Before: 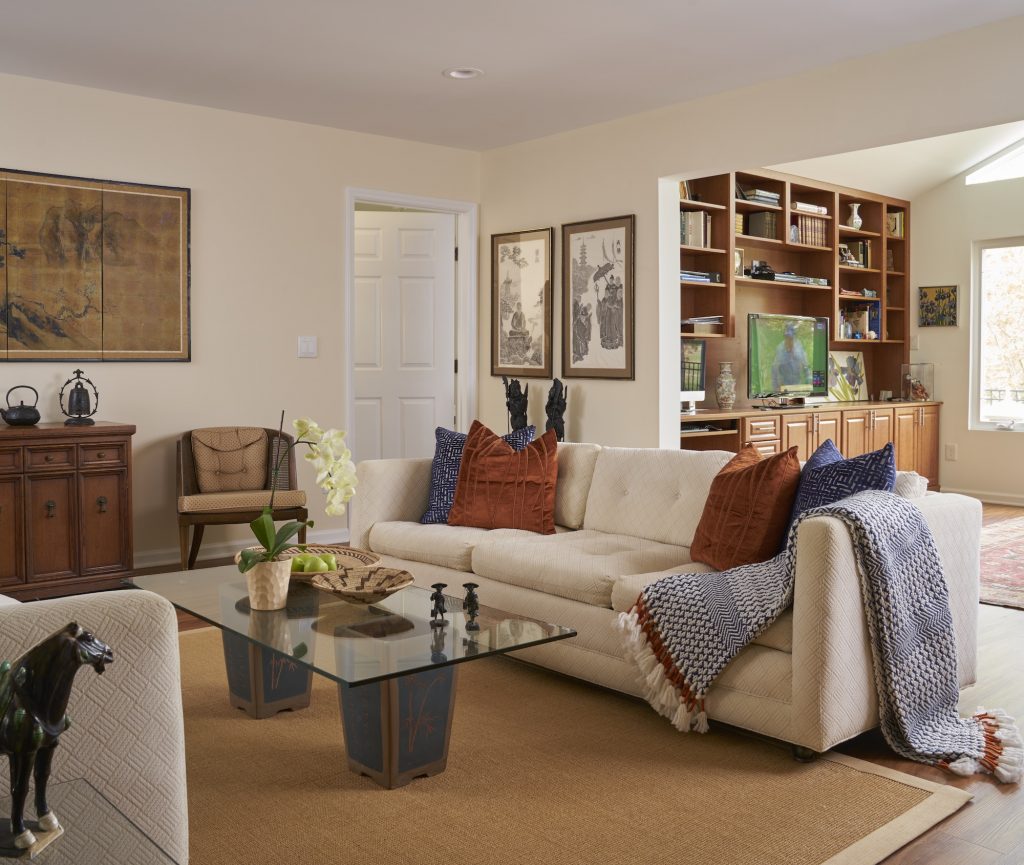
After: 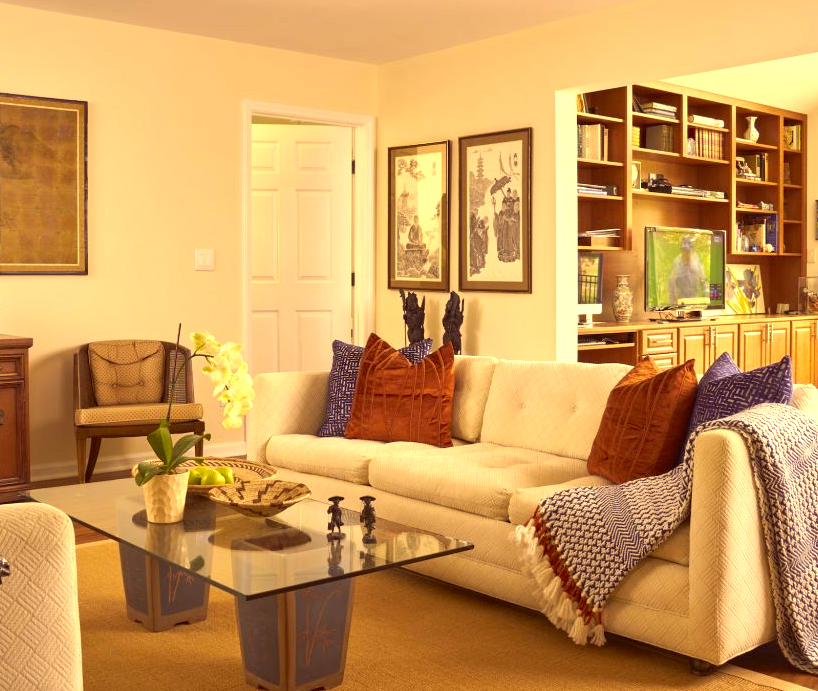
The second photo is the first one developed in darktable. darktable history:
shadows and highlights: shadows 37.27, highlights -28.18, soften with gaussian
color correction: highlights a* 10.12, highlights b* 39.04, shadows a* 14.62, shadows b* 3.37
crop and rotate: left 10.071%, top 10.071%, right 10.02%, bottom 10.02%
exposure: black level correction 0, exposure 0.9 EV, compensate highlight preservation false
